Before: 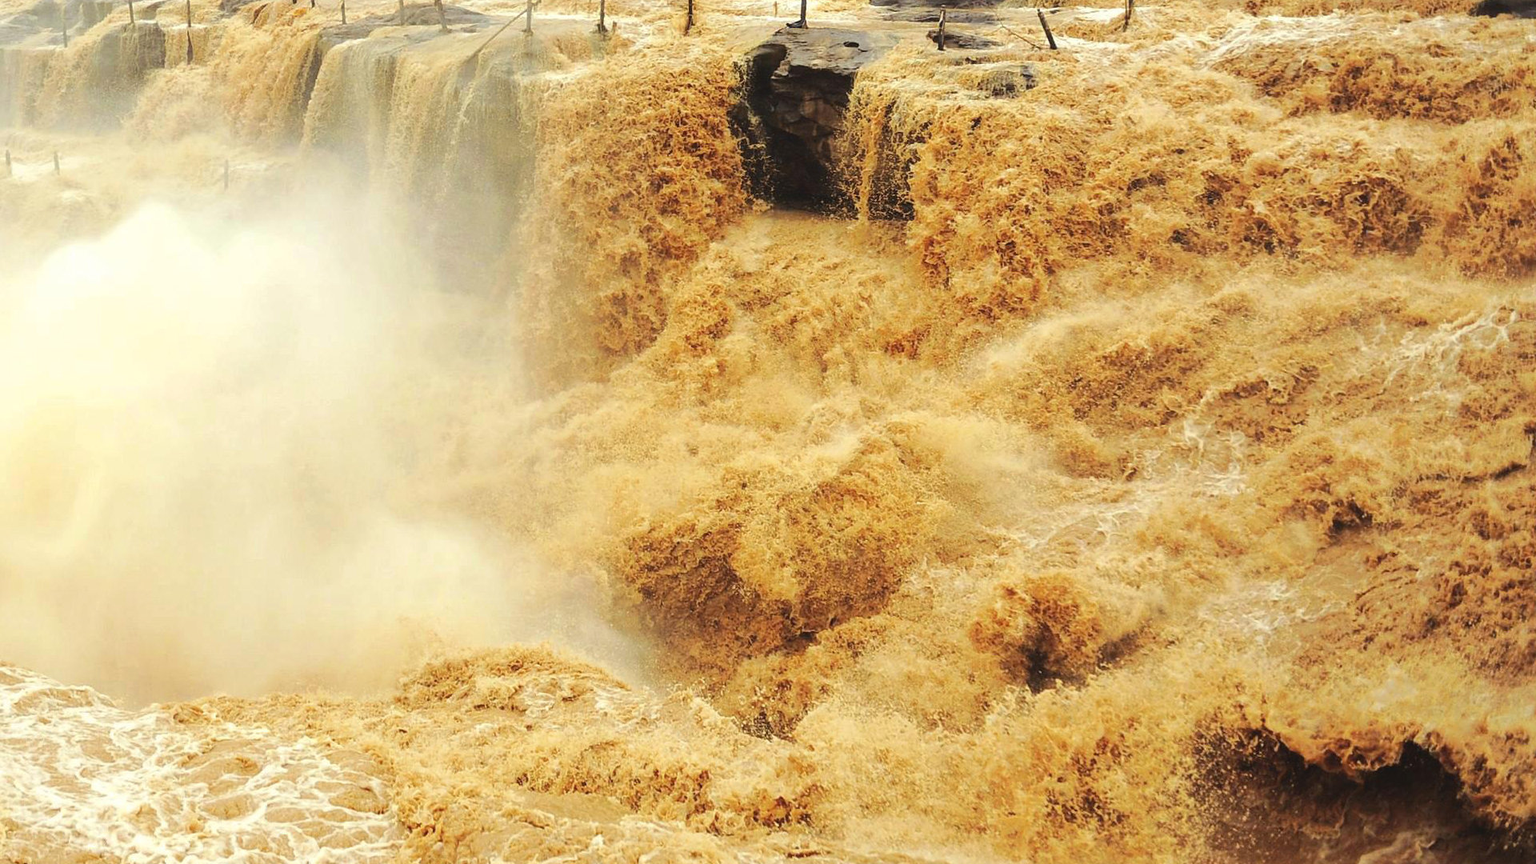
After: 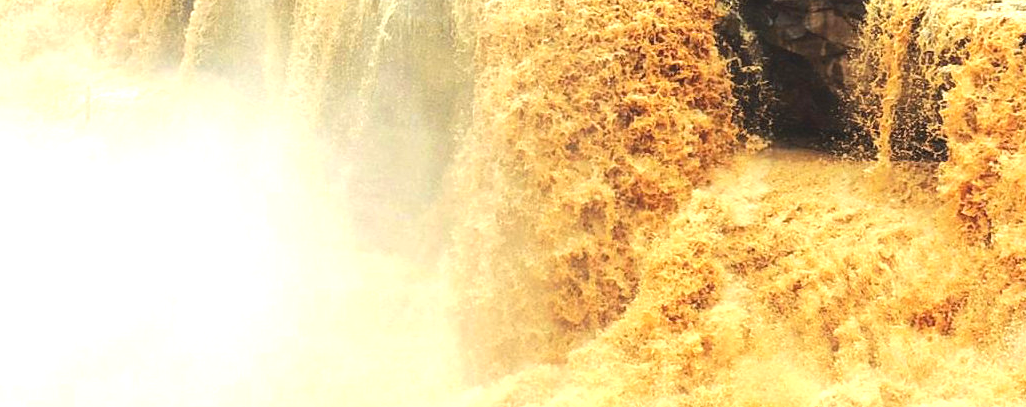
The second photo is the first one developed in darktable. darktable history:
exposure: exposure 0.725 EV, compensate highlight preservation false
crop: left 10.164%, top 10.58%, right 36.369%, bottom 51.711%
